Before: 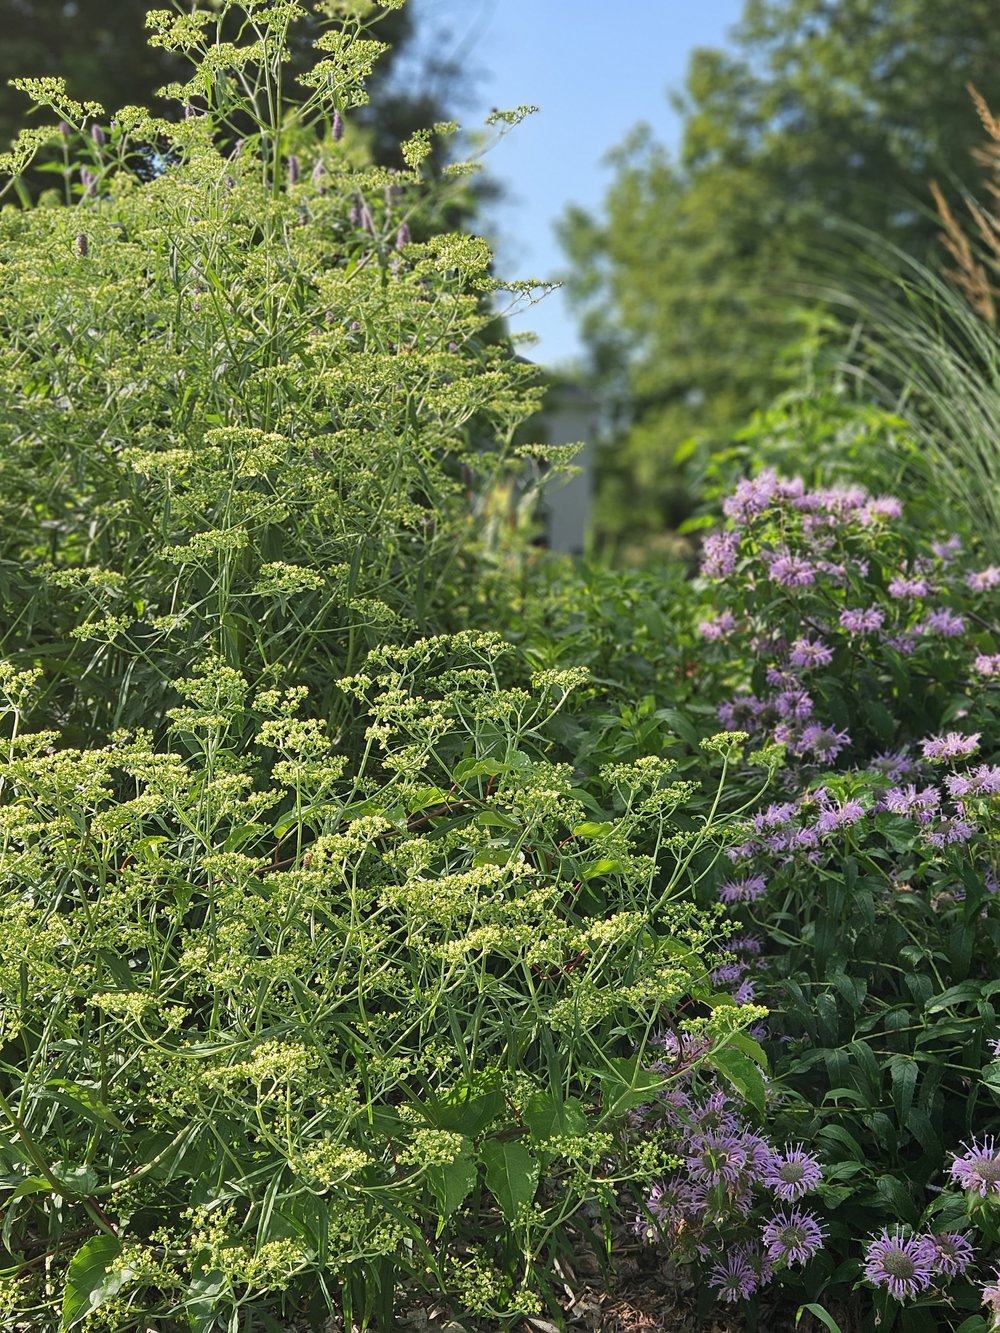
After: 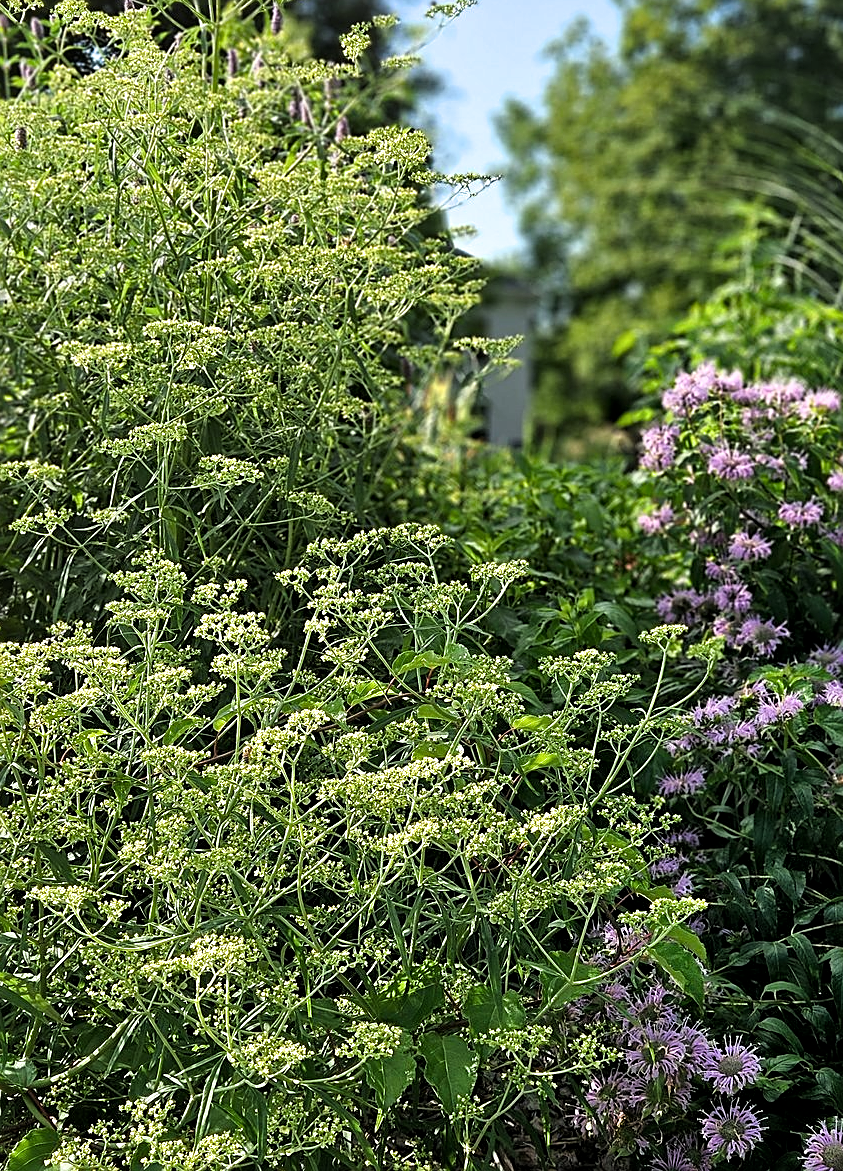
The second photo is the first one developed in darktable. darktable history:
filmic rgb: black relative exposure -8.3 EV, white relative exposure 2.2 EV, target white luminance 99.877%, hardness 7.07, latitude 74.79%, contrast 1.314, highlights saturation mix -2.4%, shadows ↔ highlights balance 30.29%
sharpen: on, module defaults
crop: left 6.108%, top 8.098%, right 9.538%, bottom 4.051%
local contrast: mode bilateral grid, contrast 20, coarseness 51, detail 130%, midtone range 0.2
